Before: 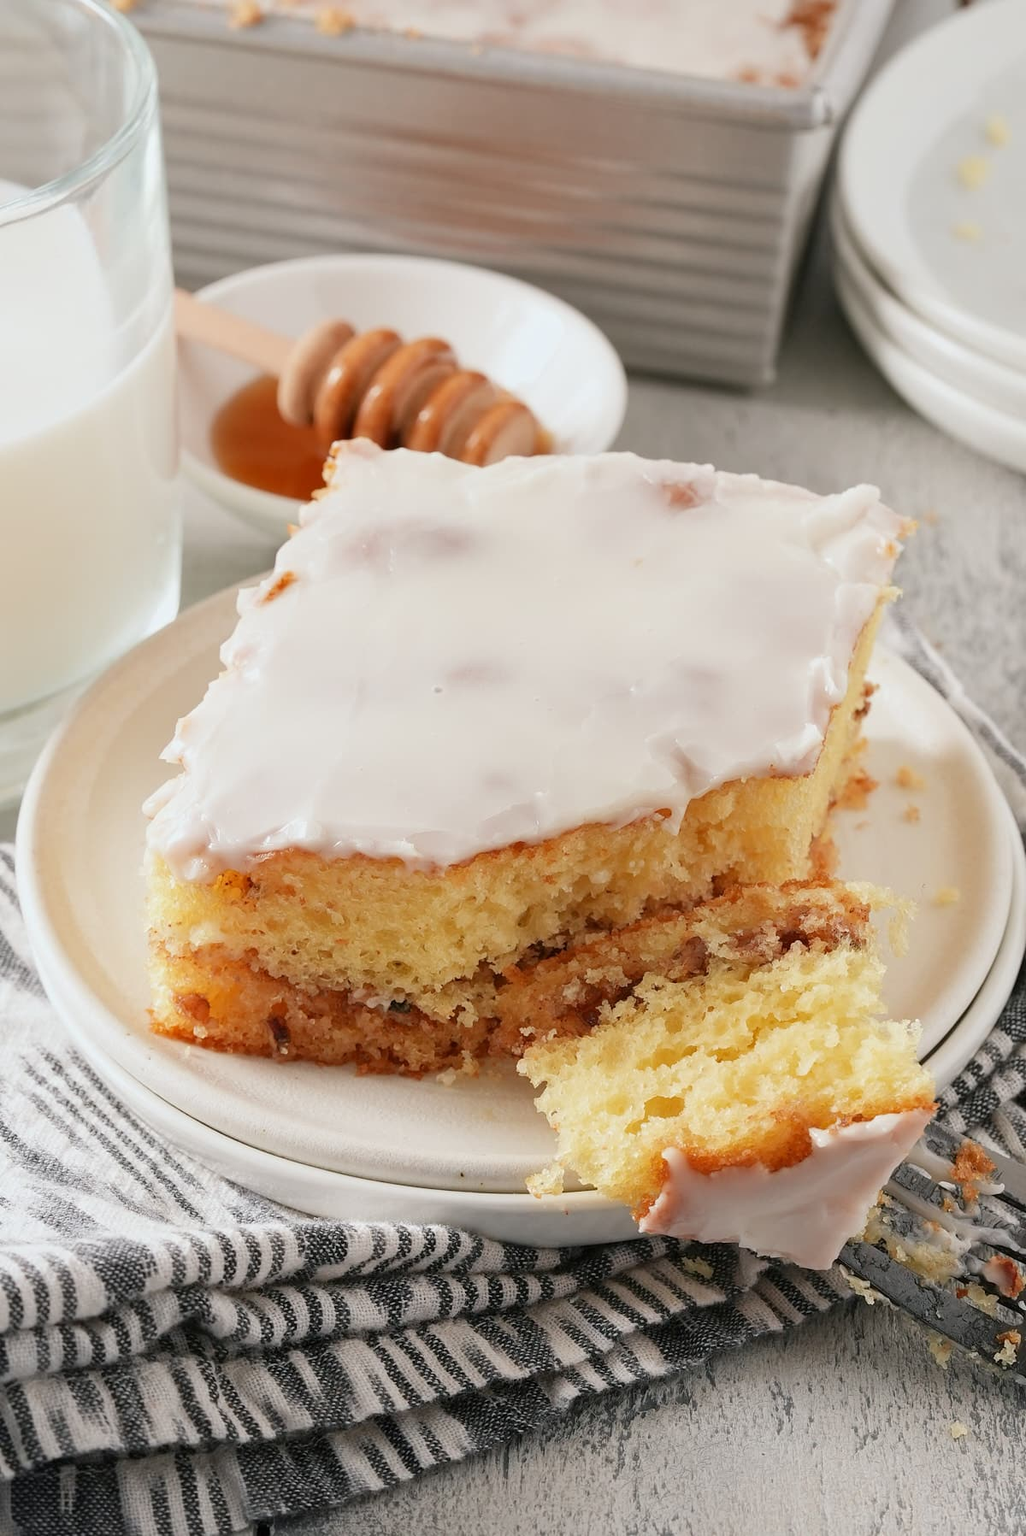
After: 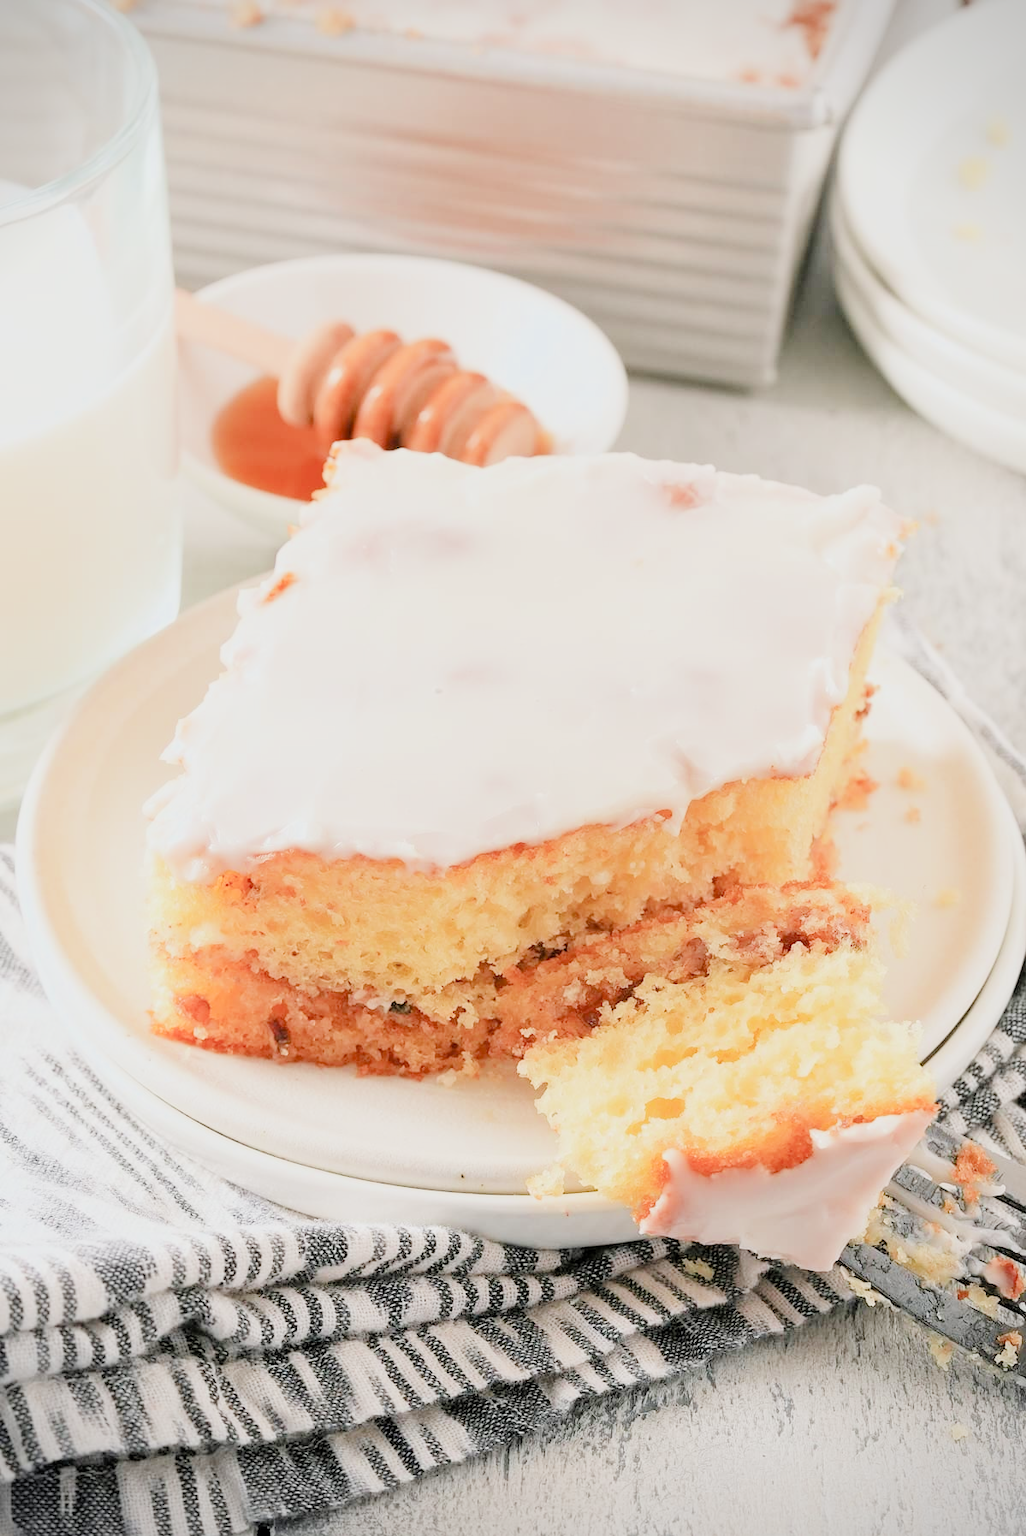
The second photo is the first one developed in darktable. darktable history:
crop: bottom 0.065%
exposure: exposure 2.031 EV, compensate highlight preservation false
filmic rgb: middle gray luminance 17.81%, black relative exposure -7.5 EV, white relative exposure 8.49 EV, target black luminance 0%, hardness 2.23, latitude 17.85%, contrast 0.892, highlights saturation mix 5.33%, shadows ↔ highlights balance 10.48%
vignetting: fall-off start 91.21%
